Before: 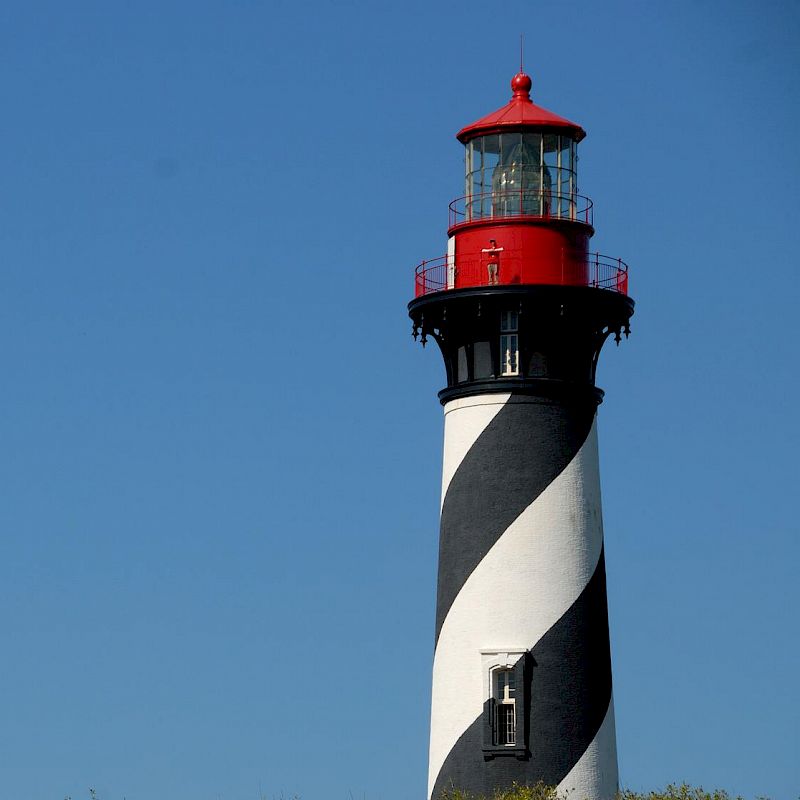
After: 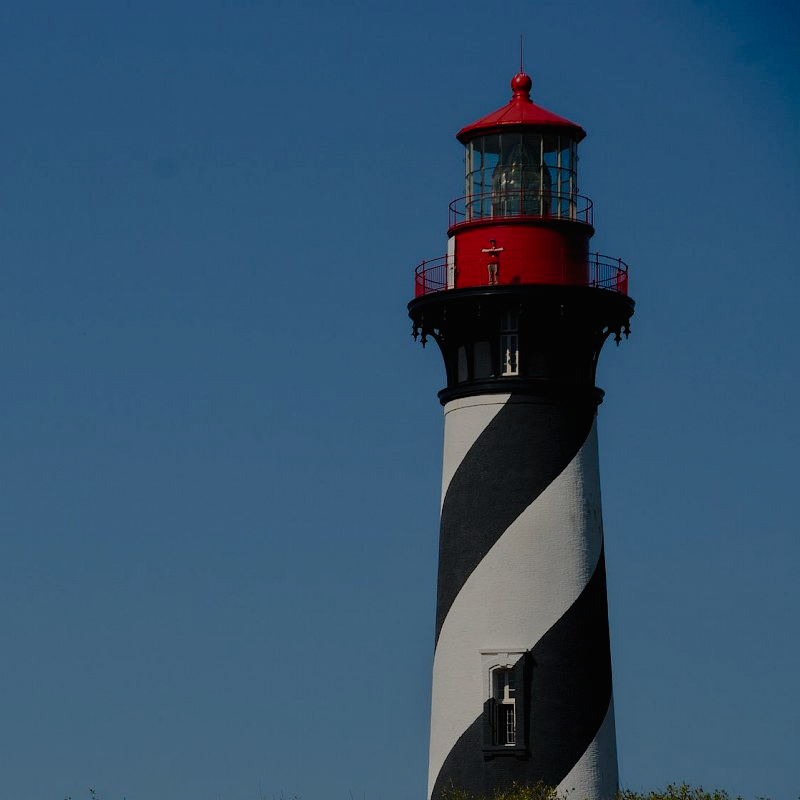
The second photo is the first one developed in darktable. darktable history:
tone equalizer: -8 EV -1.96 EV, -7 EV -1.96 EV, -6 EV -1.97 EV, -5 EV -1.98 EV, -4 EV -1.96 EV, -3 EV -1.99 EV, -2 EV -1.97 EV, -1 EV -1.61 EV, +0 EV -1.98 EV
exposure: exposure 0.203 EV, compensate highlight preservation false
tone curve: curves: ch0 [(0, 0.009) (0.105, 0.08) (0.195, 0.18) (0.283, 0.316) (0.384, 0.434) (0.485, 0.531) (0.638, 0.69) (0.81, 0.872) (1, 0.977)]; ch1 [(0, 0) (0.161, 0.092) (0.35, 0.33) (0.379, 0.401) (0.456, 0.469) (0.502, 0.5) (0.525, 0.514) (0.586, 0.617) (0.635, 0.655) (1, 1)]; ch2 [(0, 0) (0.371, 0.362) (0.437, 0.437) (0.48, 0.49) (0.53, 0.515) (0.56, 0.571) (0.622, 0.606) (1, 1)], preserve colors none
